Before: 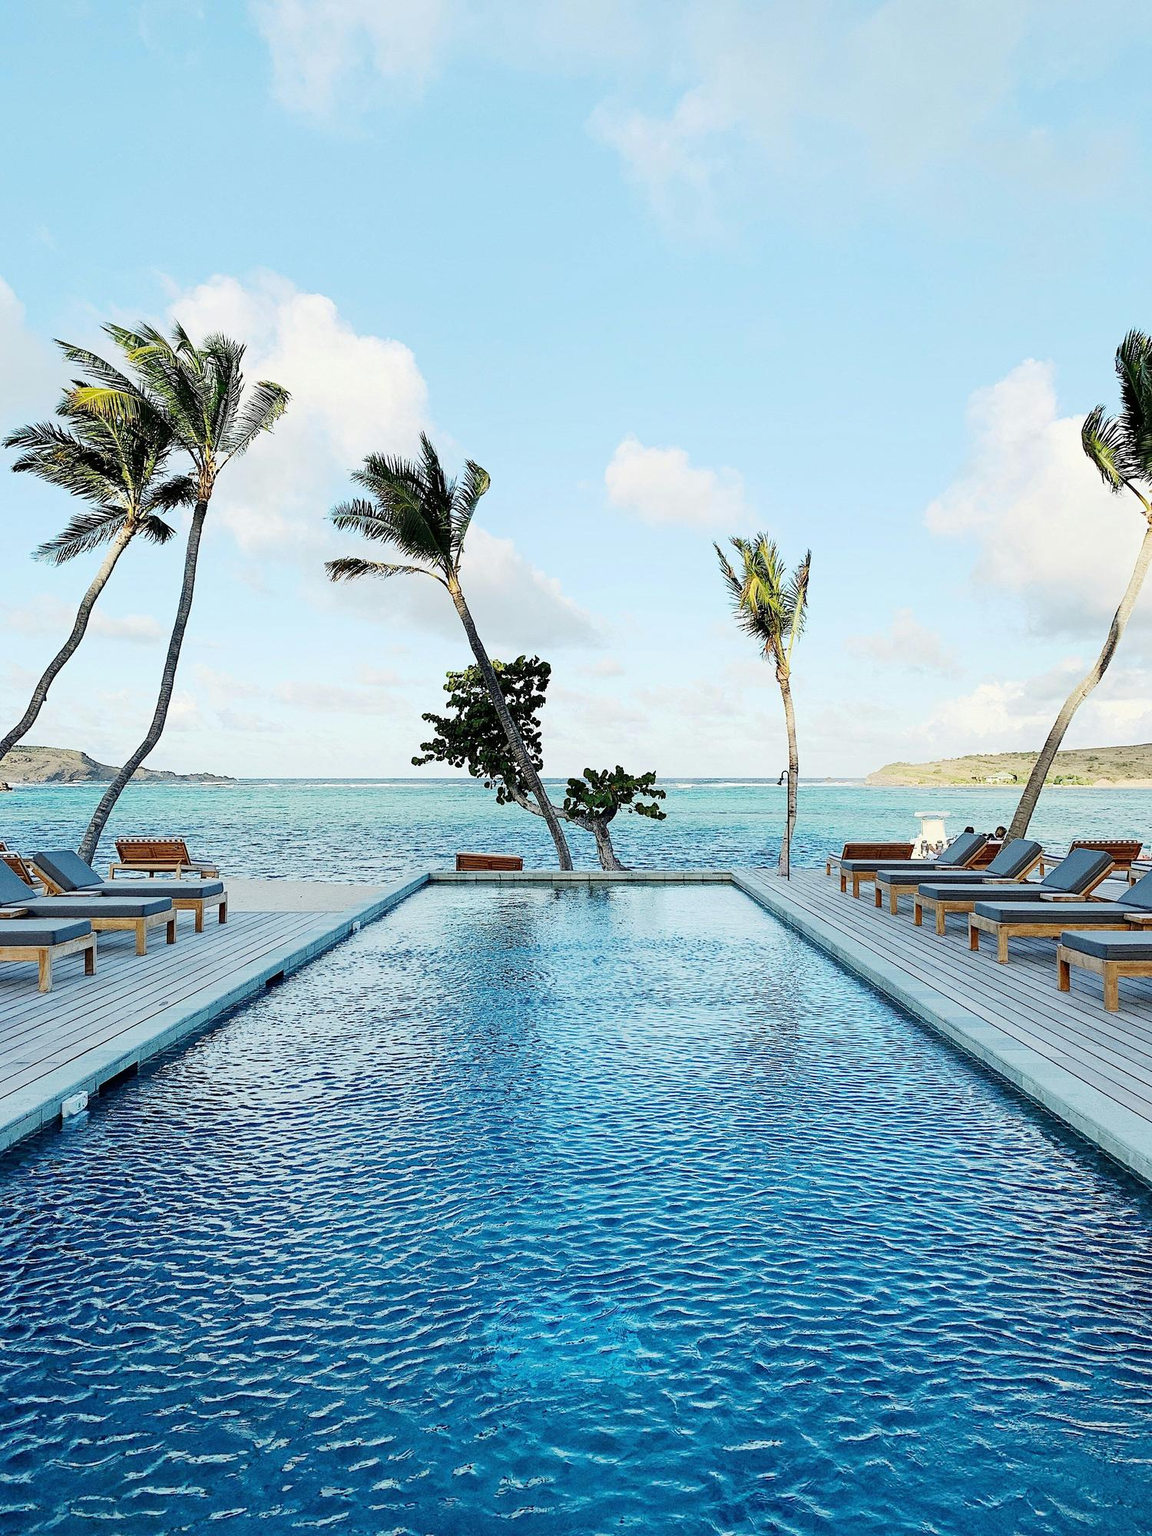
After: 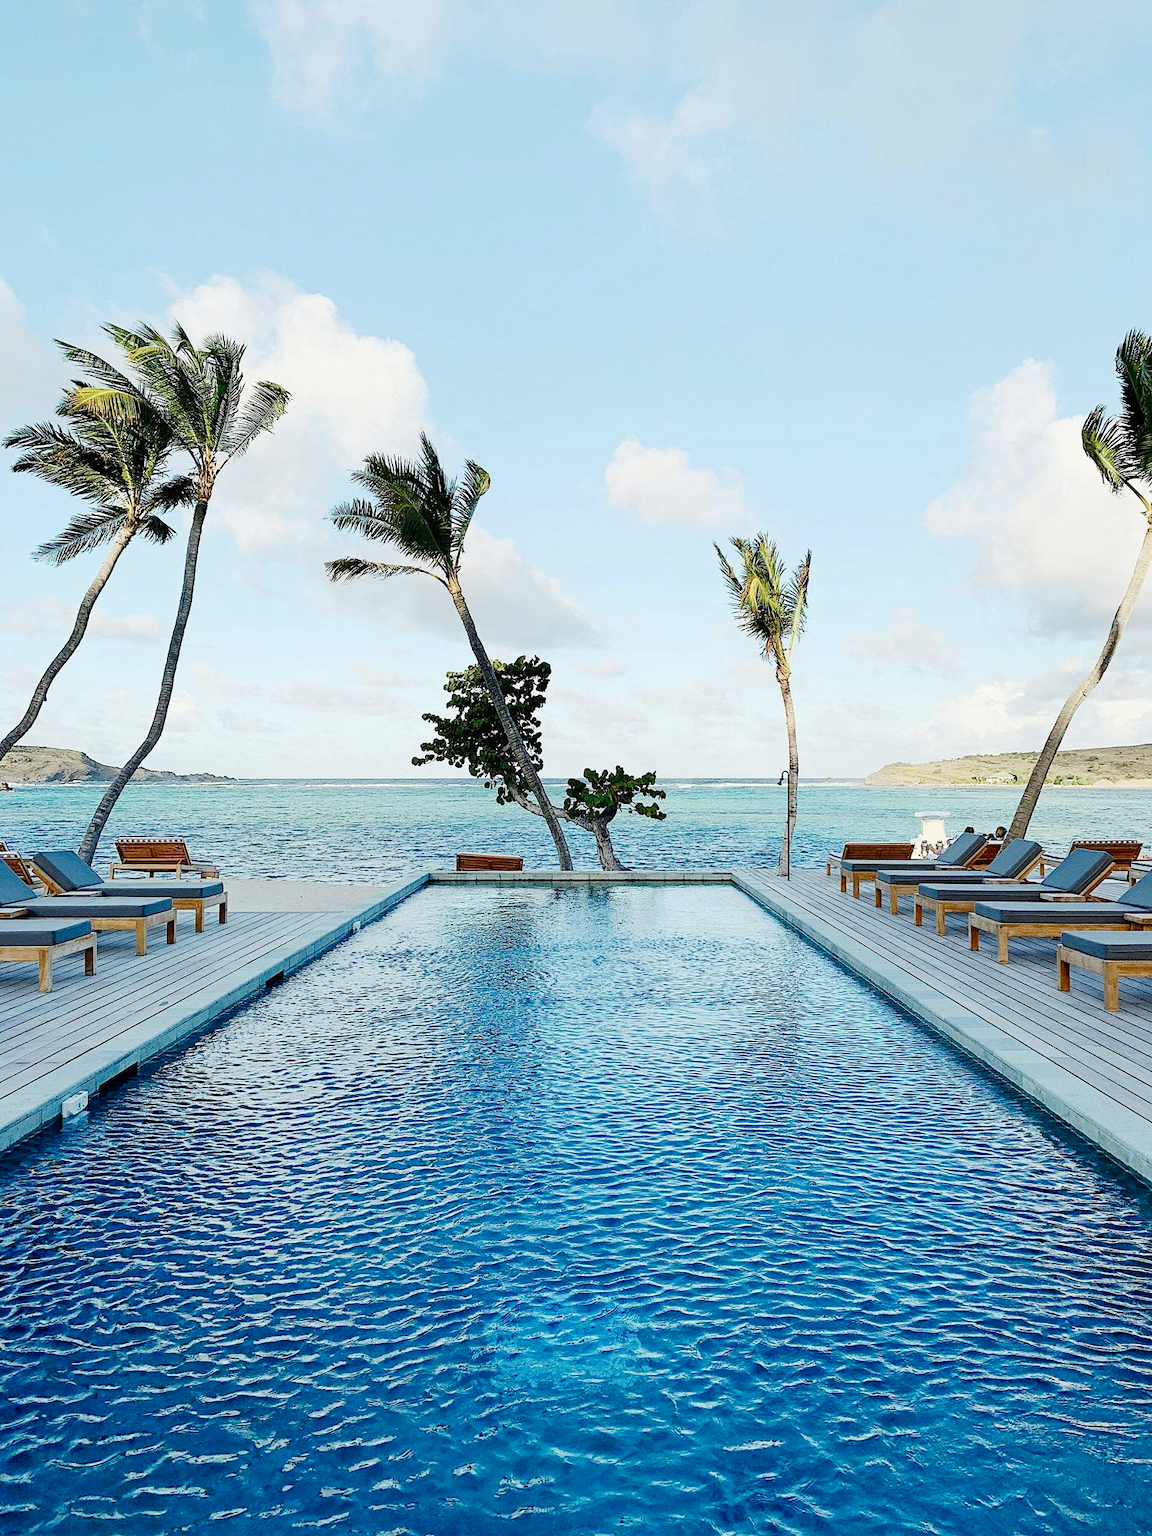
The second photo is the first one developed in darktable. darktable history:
color balance rgb: perceptual saturation grading › global saturation 20%, perceptual saturation grading › highlights -50.354%, perceptual saturation grading › shadows 30.049%, global vibrance 20%
